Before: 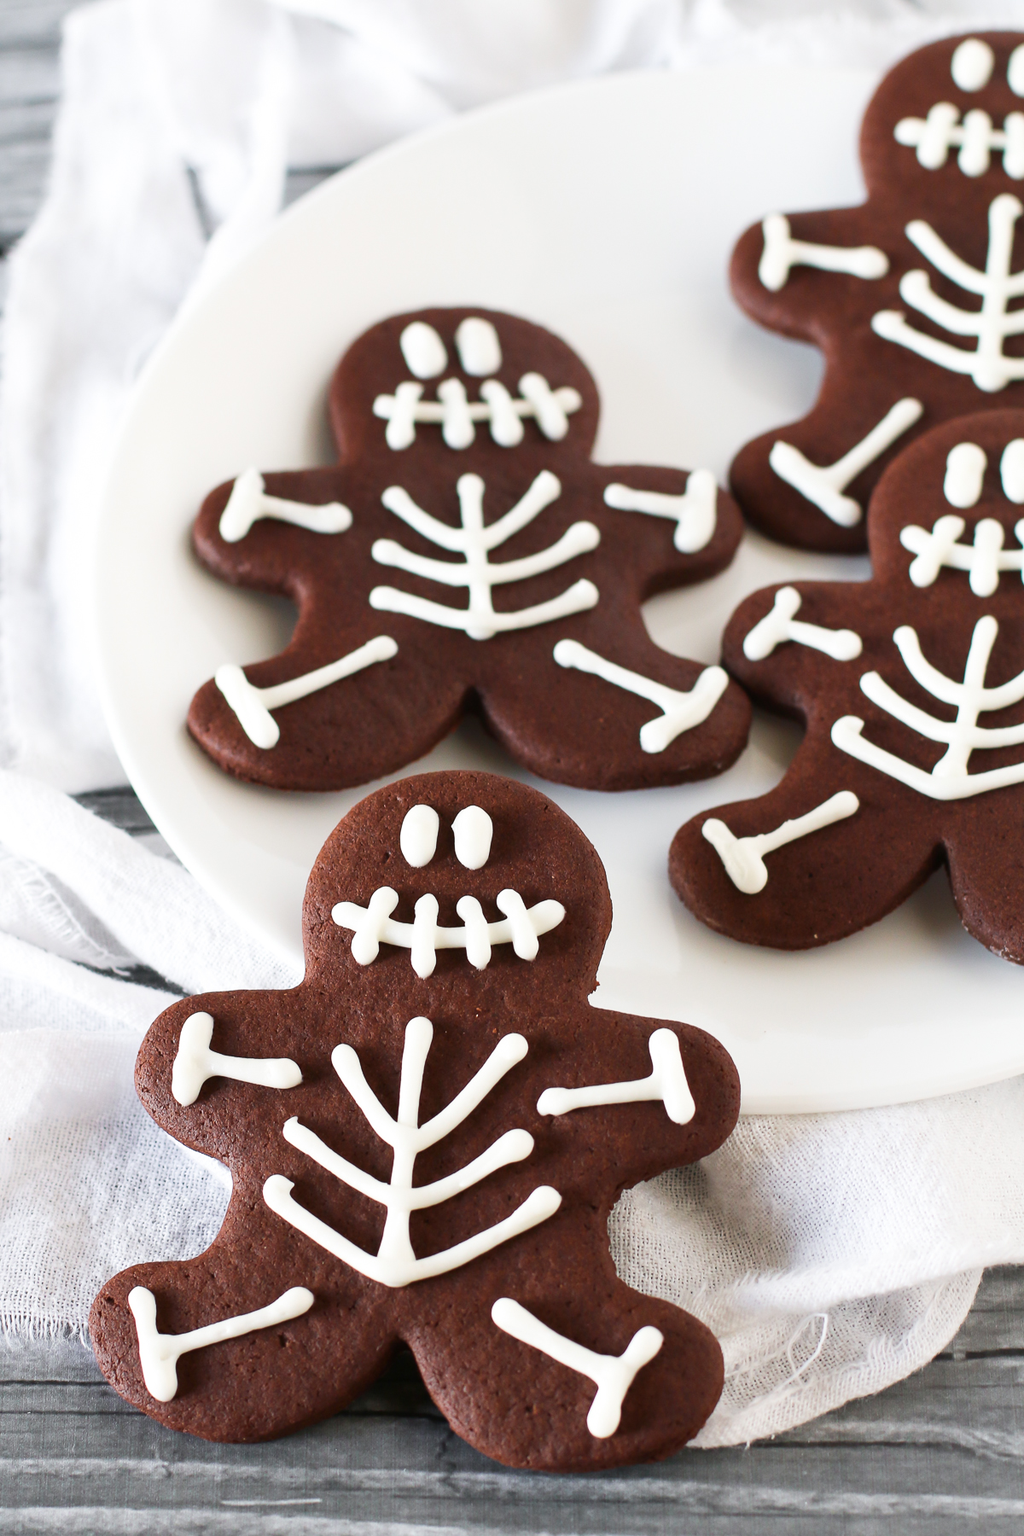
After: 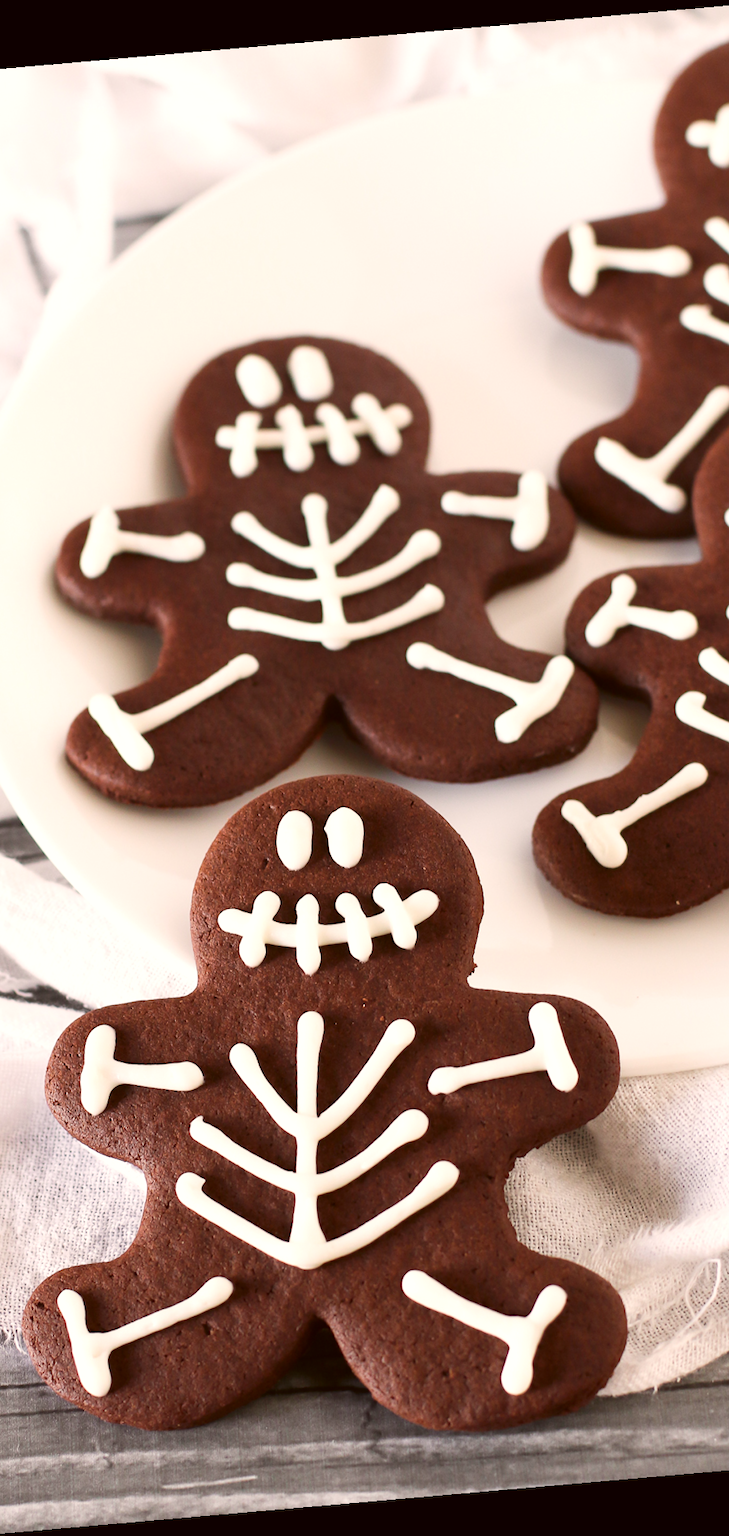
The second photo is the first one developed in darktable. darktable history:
color correction: highlights a* 6.27, highlights b* 8.19, shadows a* 5.94, shadows b* 7.23, saturation 0.9
crop and rotate: left 15.754%, right 17.579%
exposure: exposure 0.131 EV, compensate highlight preservation false
rotate and perspective: rotation -4.98°, automatic cropping off
